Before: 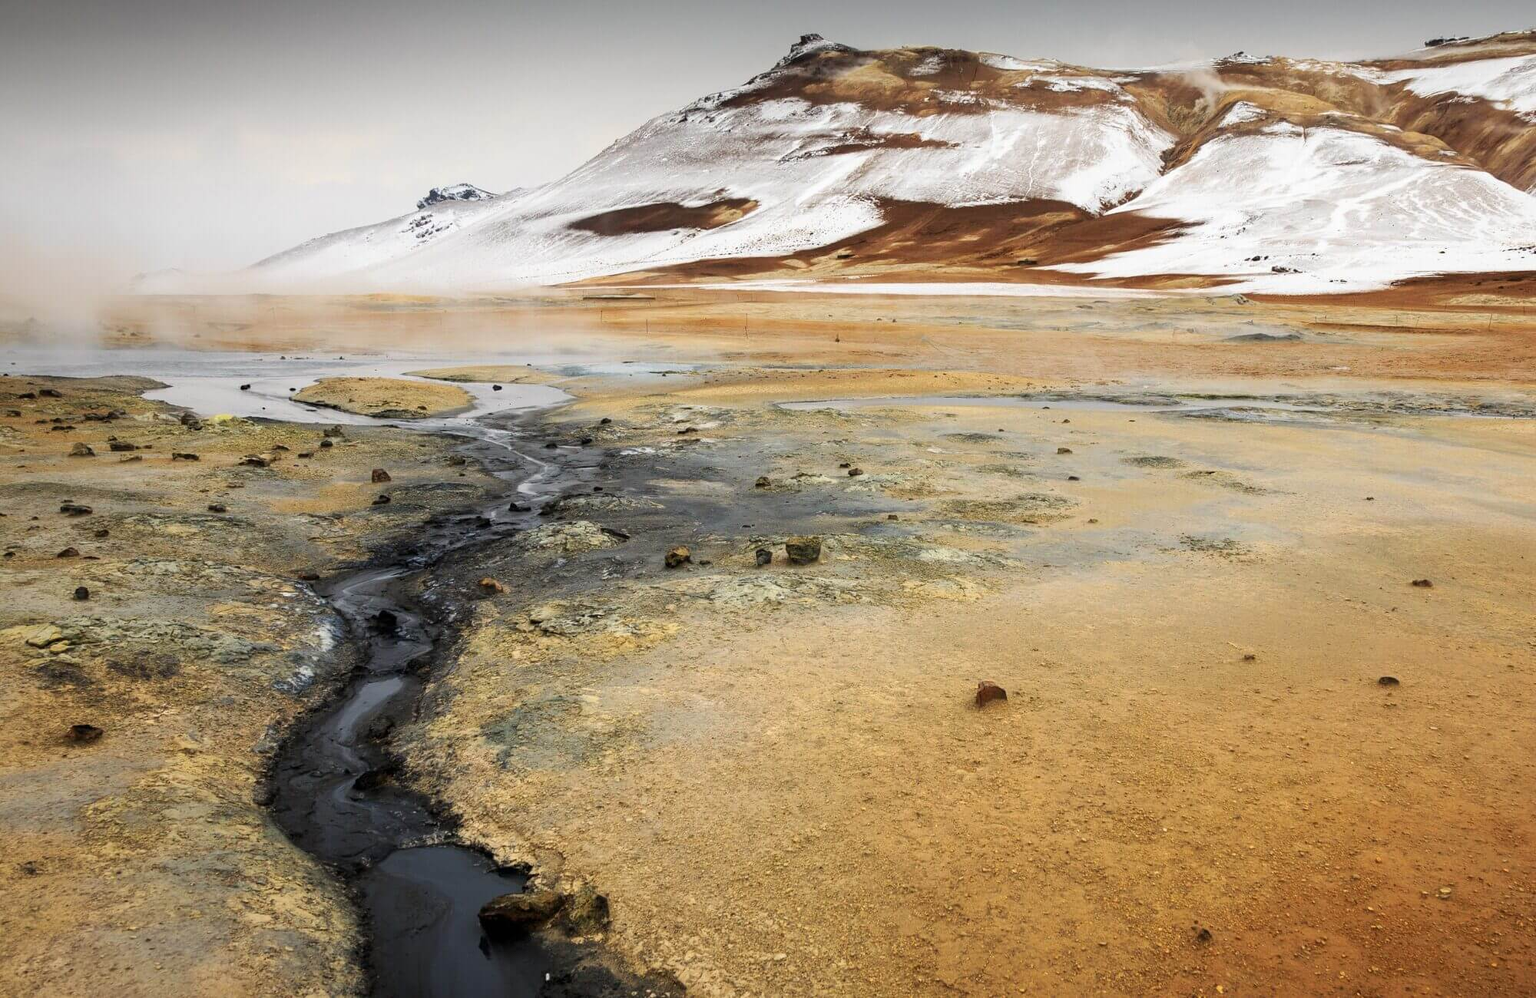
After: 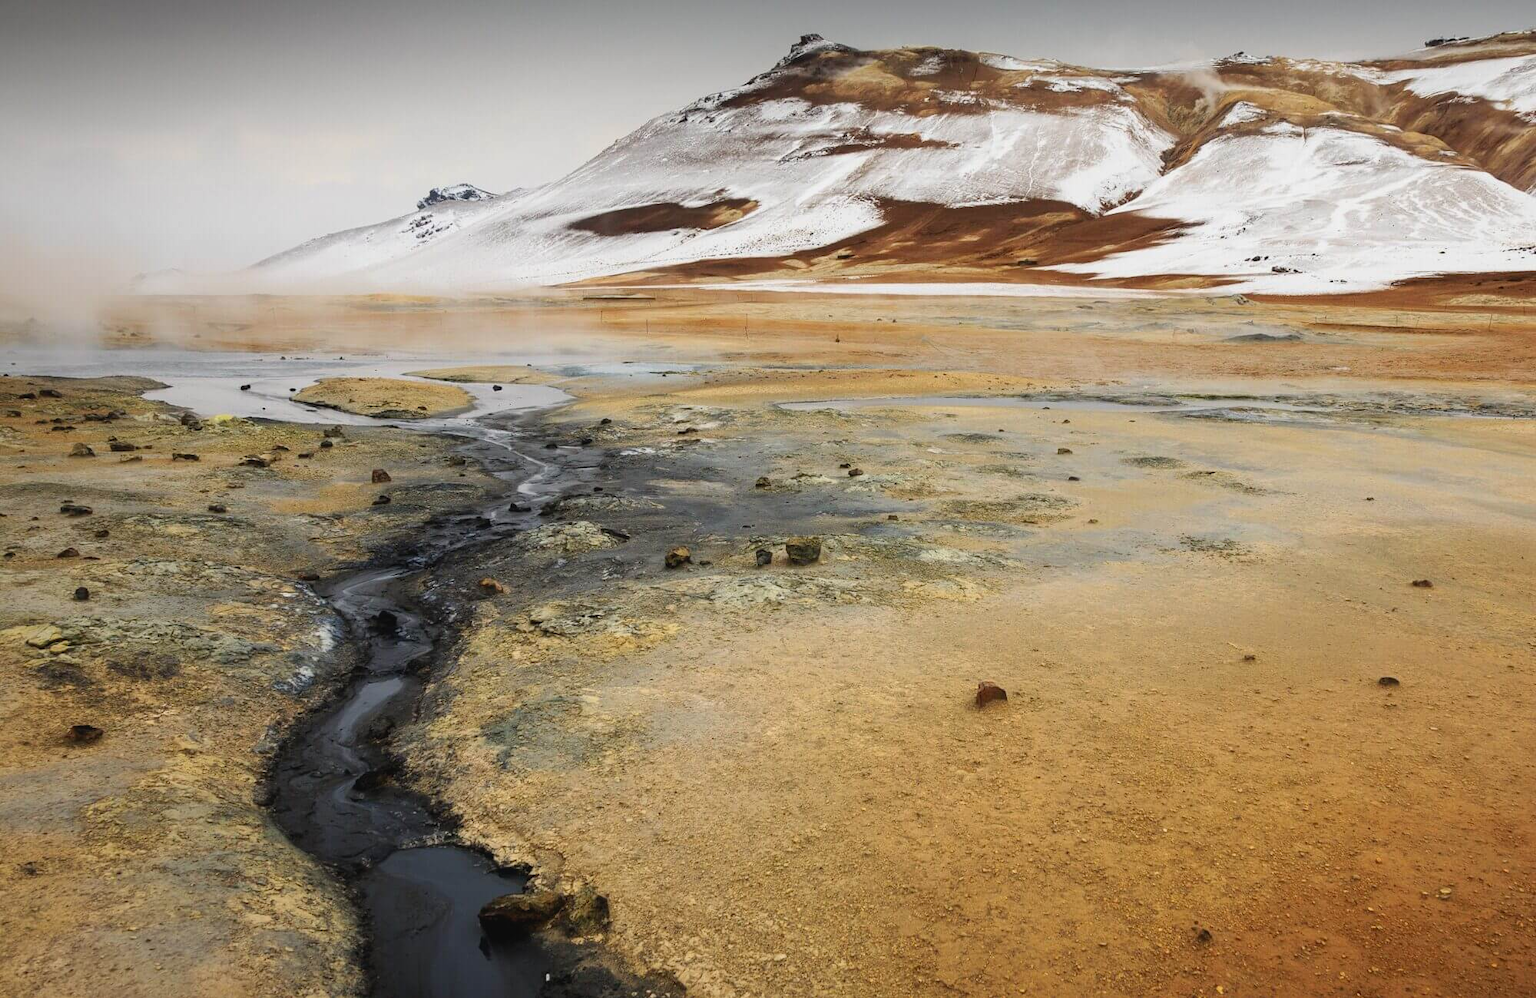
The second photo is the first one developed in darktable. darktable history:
color contrast: green-magenta contrast 1.1, blue-yellow contrast 1.1, unbound 0
contrast brightness saturation: contrast -0.08, brightness -0.04, saturation -0.11
